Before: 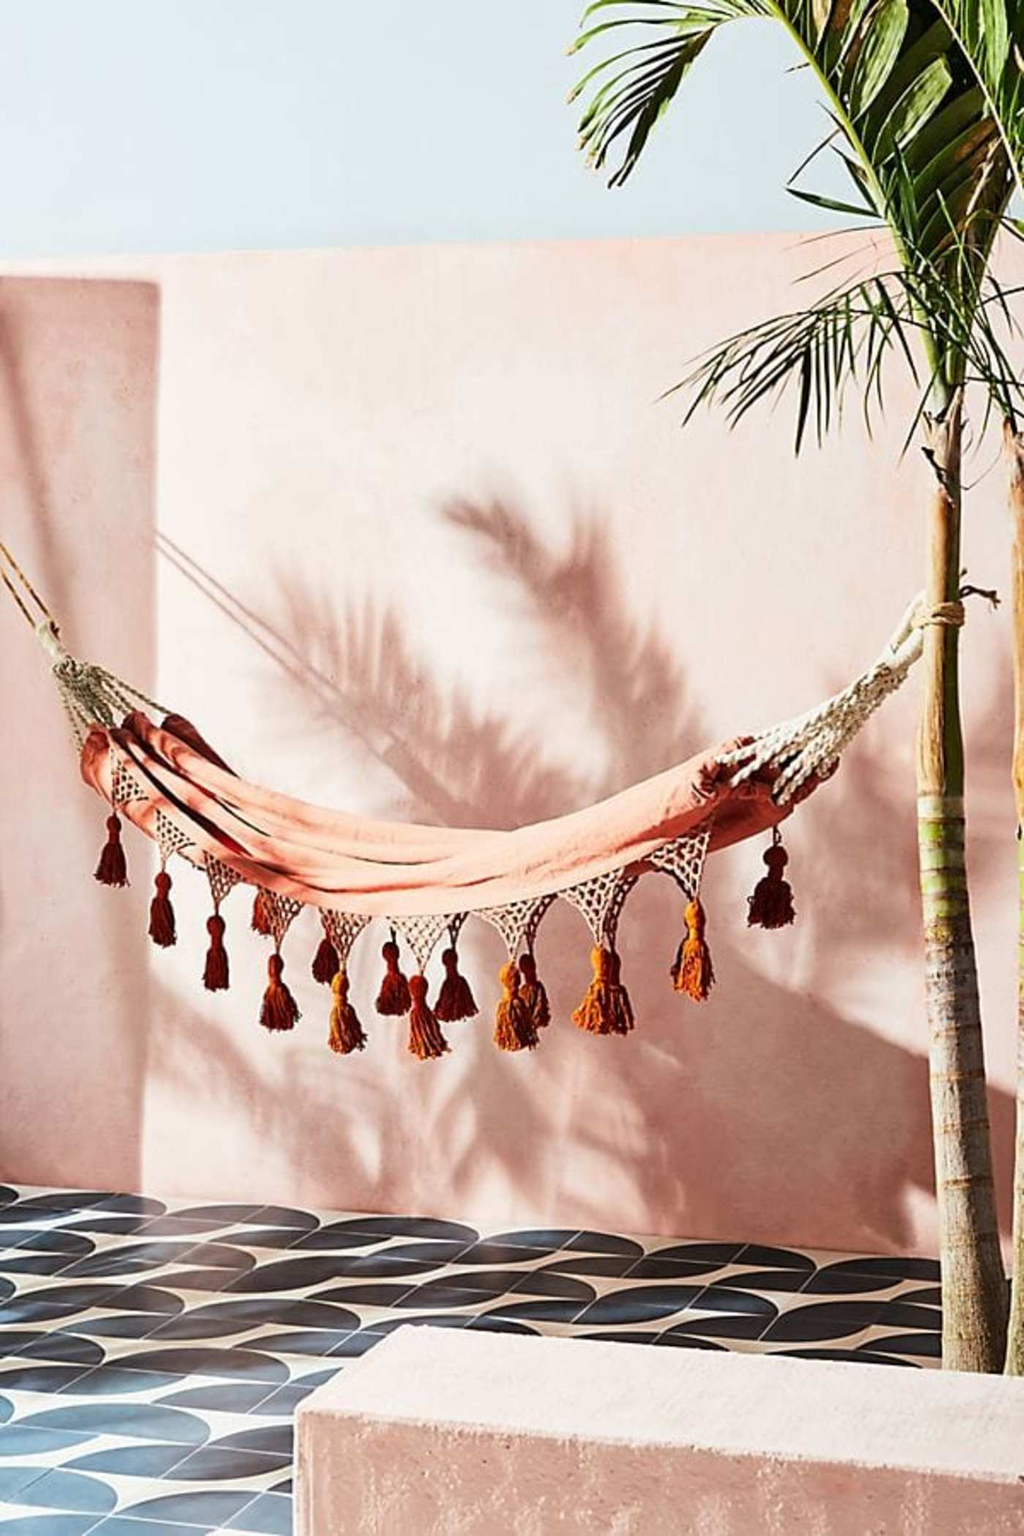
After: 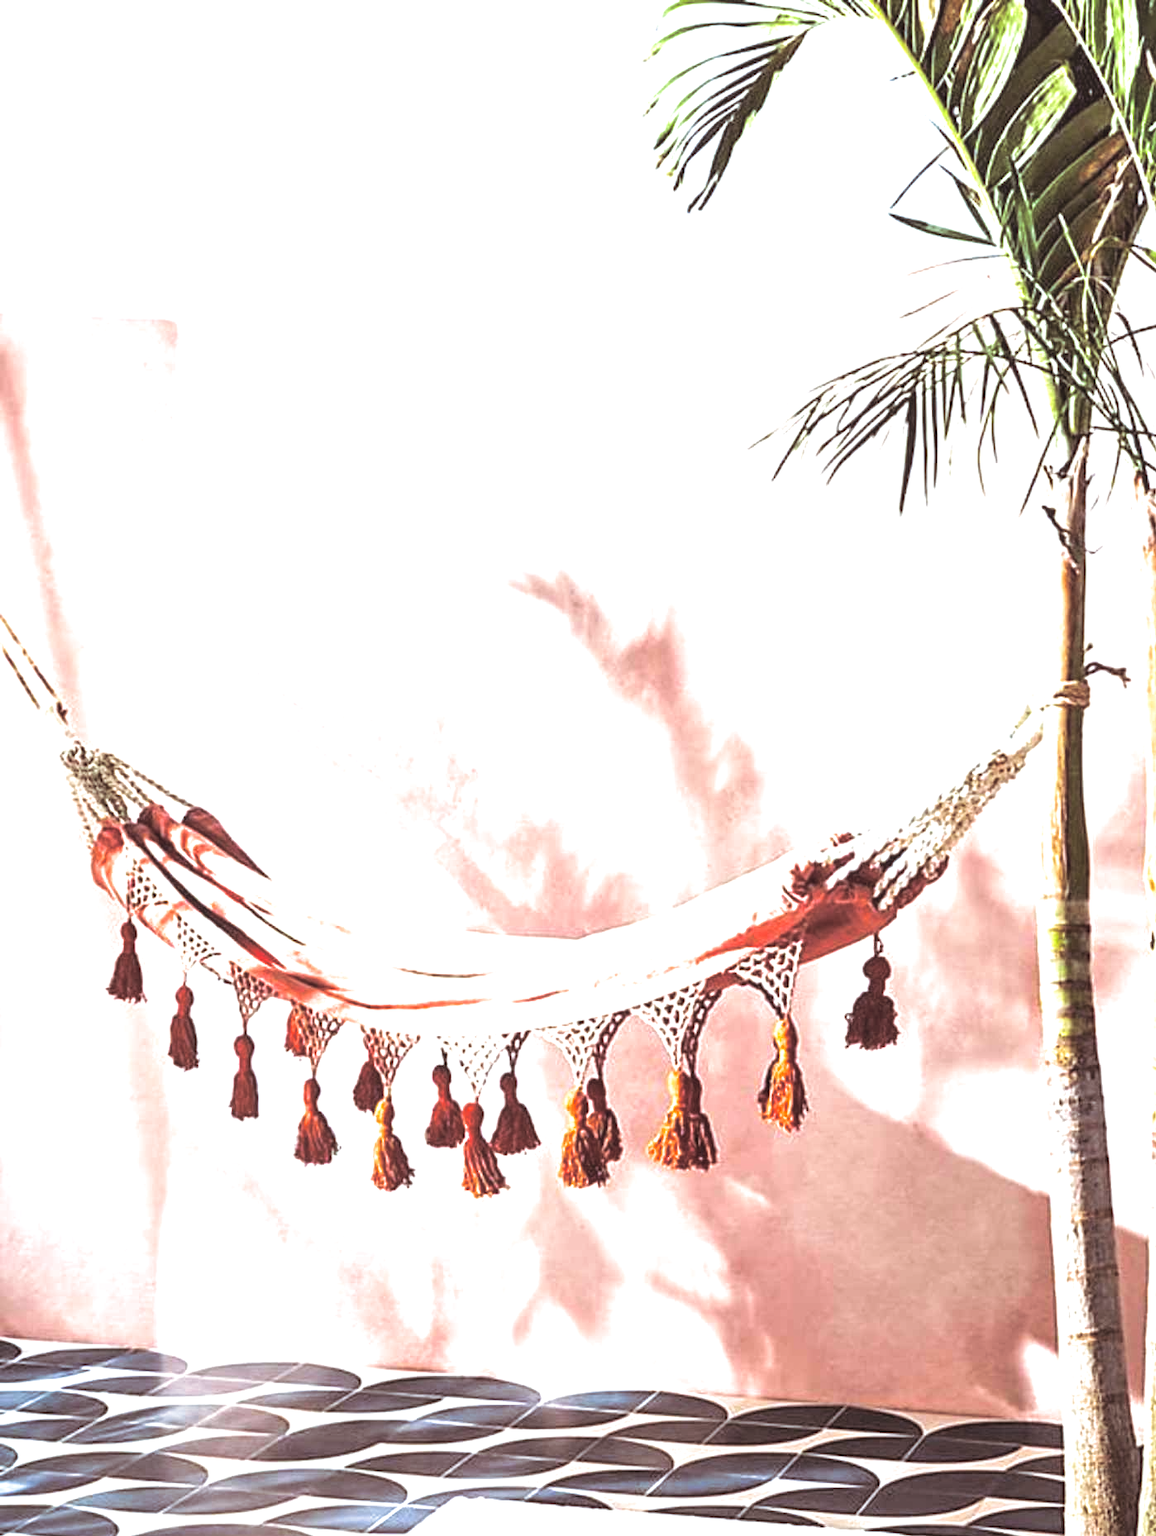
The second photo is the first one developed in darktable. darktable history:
local contrast: detail 115%
crop and rotate: top 0%, bottom 11.49%
white balance: red 0.954, blue 1.079
exposure: exposure 1.2 EV, compensate highlight preservation false
split-toning: shadows › saturation 0.24, highlights › hue 54°, highlights › saturation 0.24
